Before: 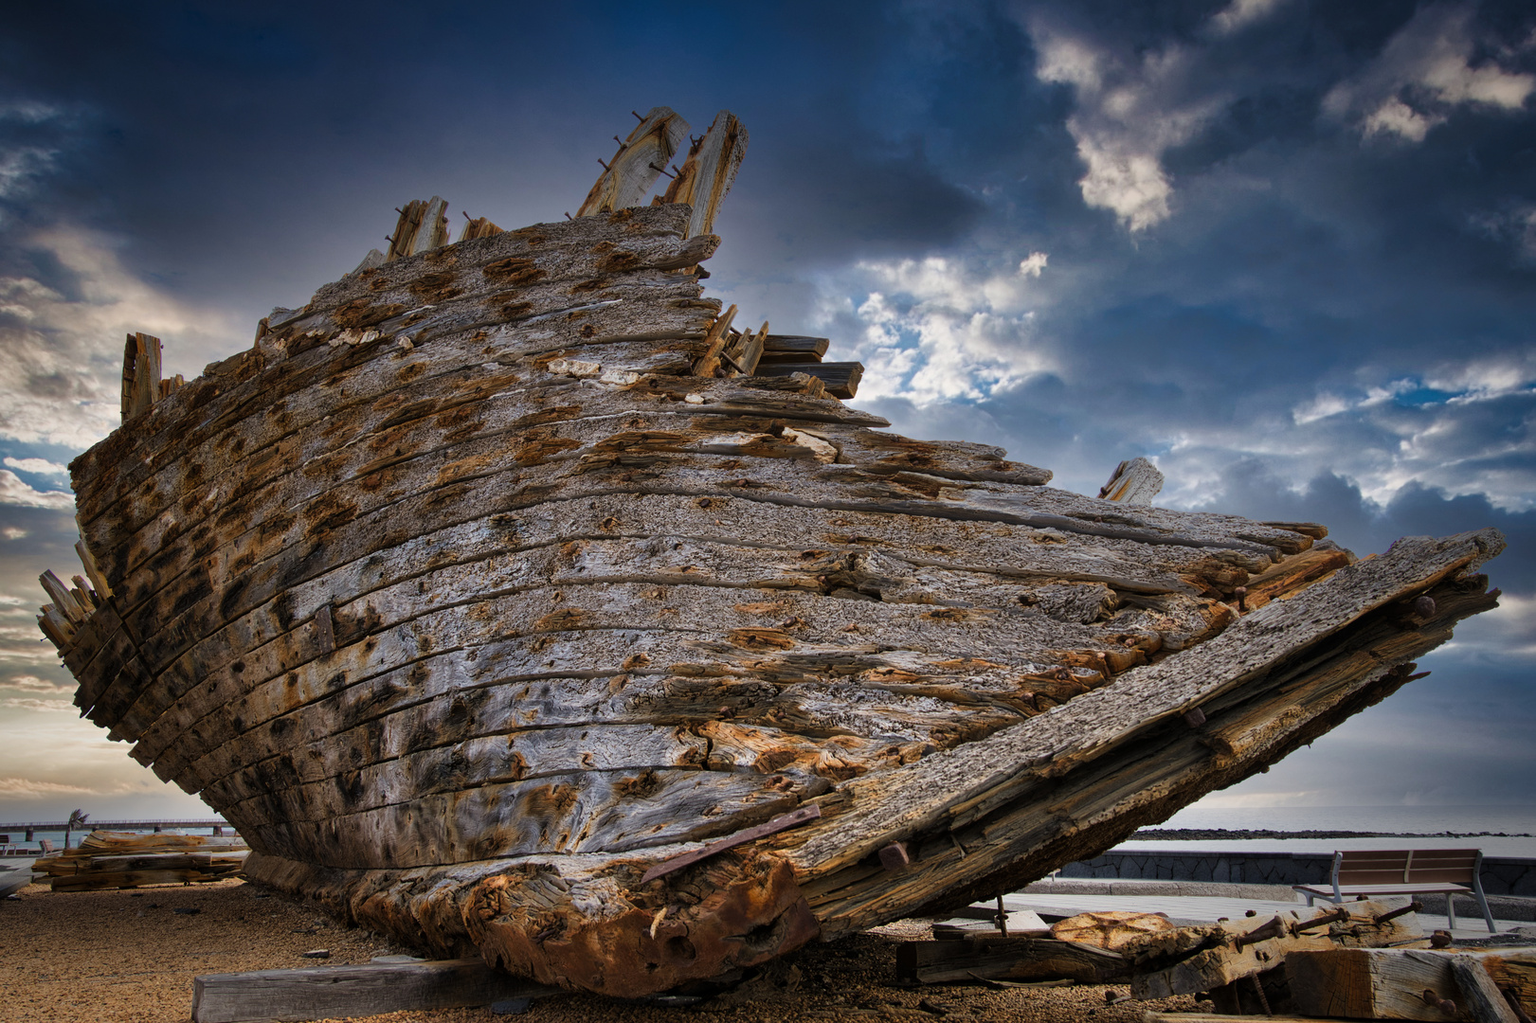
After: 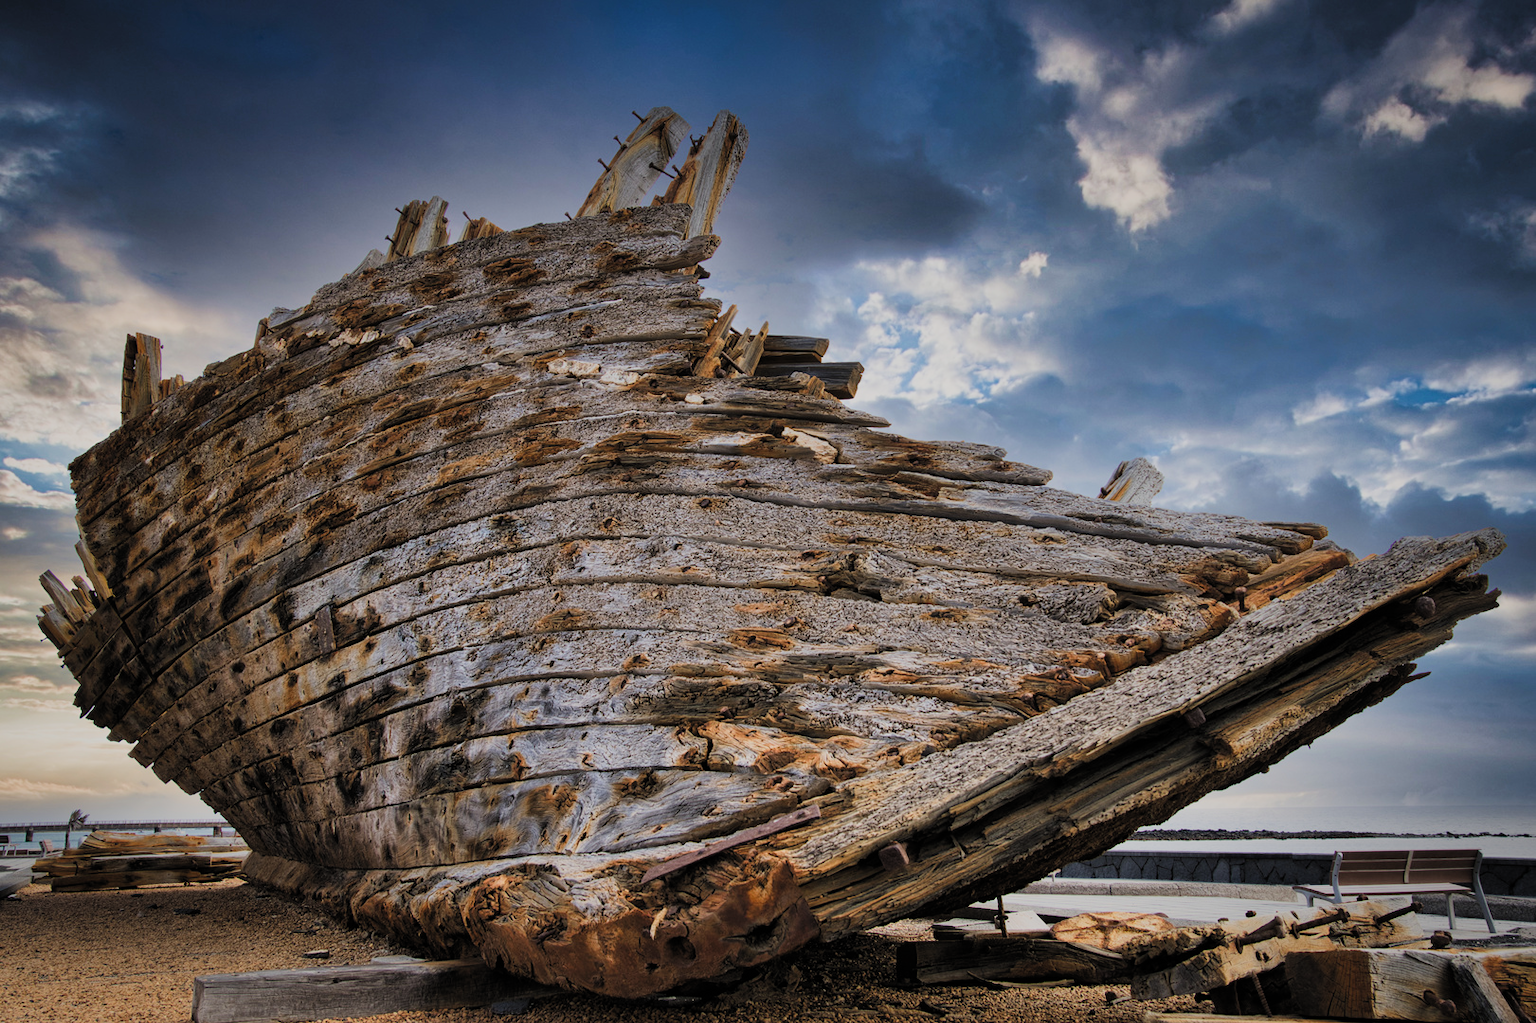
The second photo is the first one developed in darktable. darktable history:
filmic rgb: black relative exposure -7.41 EV, white relative exposure 4.84 EV, threshold 3.03 EV, hardness 3.4, color science v5 (2021), contrast in shadows safe, contrast in highlights safe, enable highlight reconstruction true
exposure: black level correction 0, exposure 0.5 EV, compensate highlight preservation false
